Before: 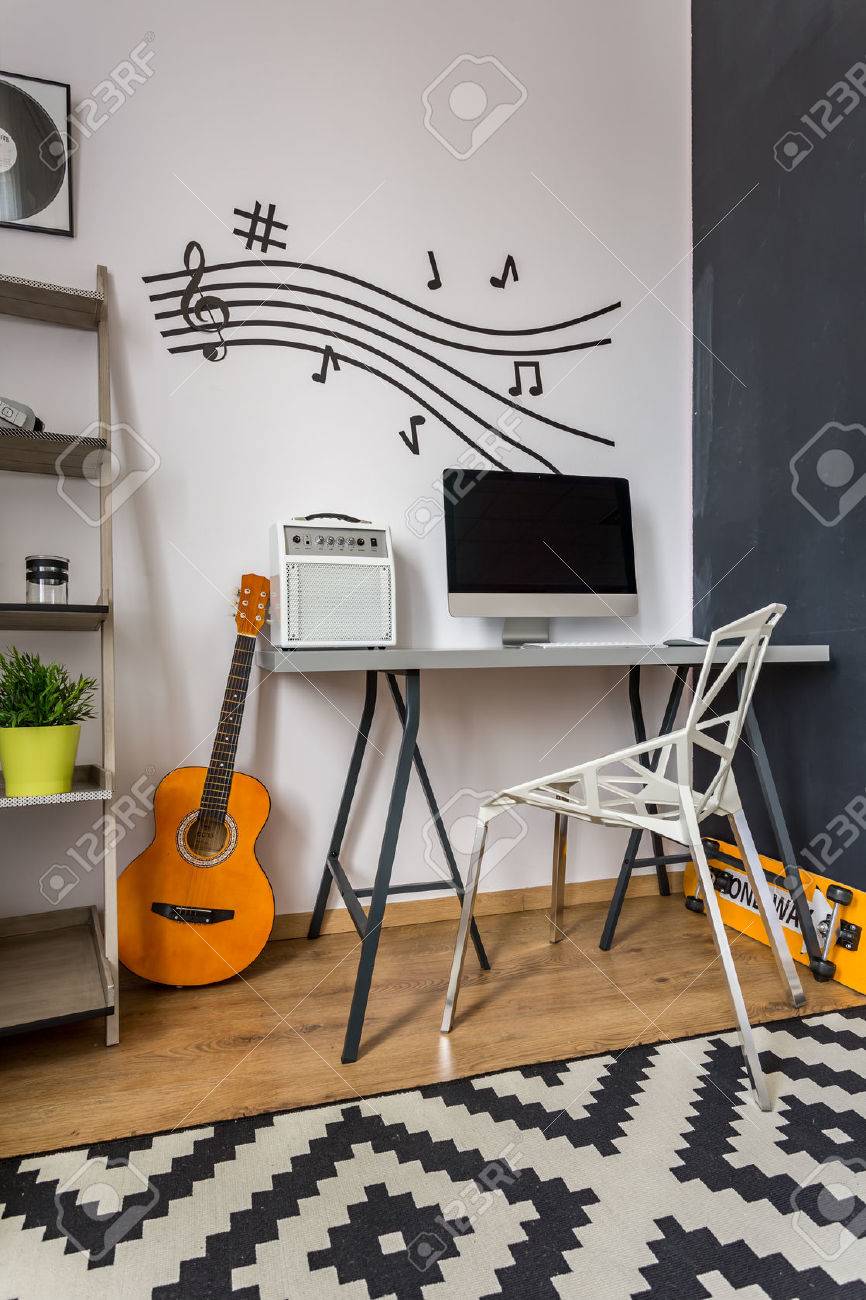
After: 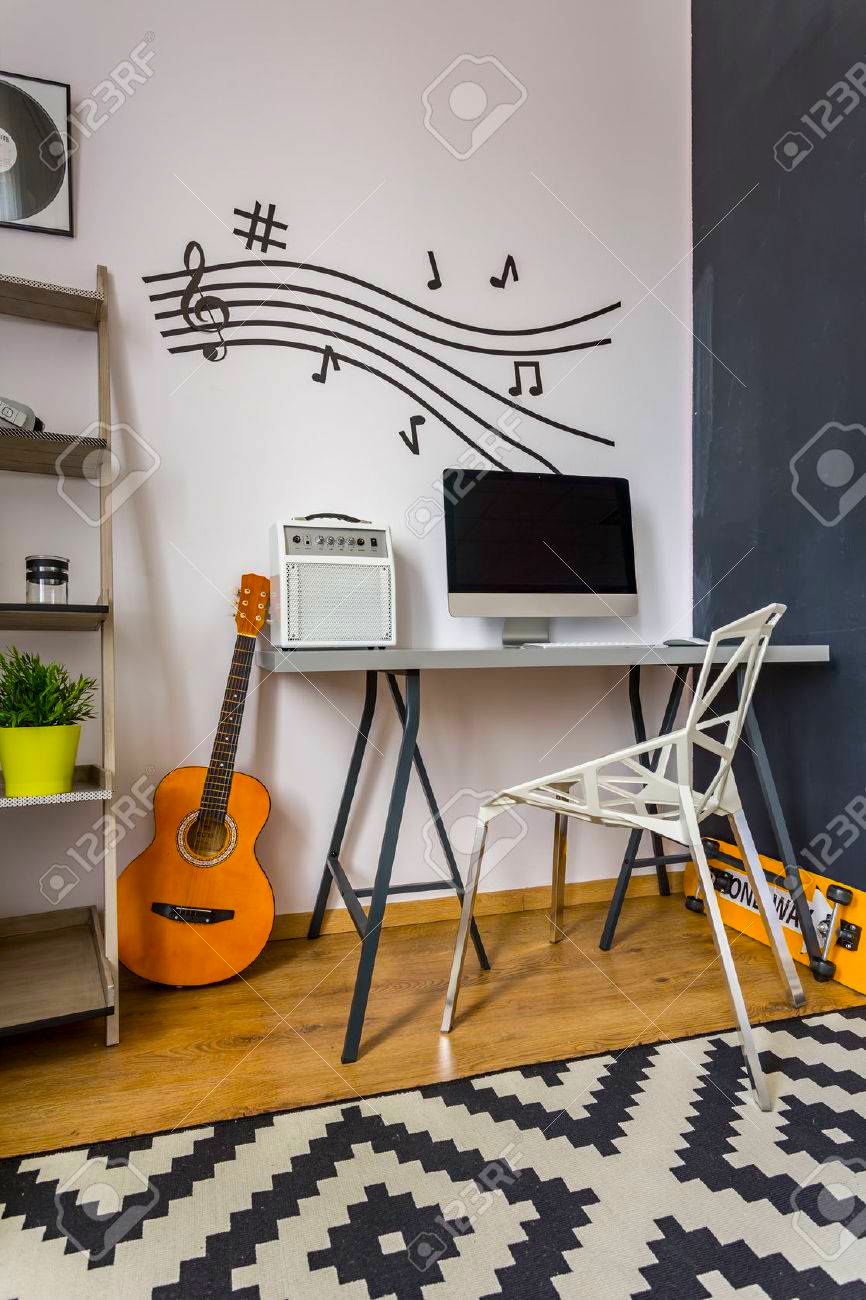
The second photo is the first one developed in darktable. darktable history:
color balance rgb: linear chroma grading › global chroma 6.39%, perceptual saturation grading › global saturation 30.205%, global vibrance 9.243%
